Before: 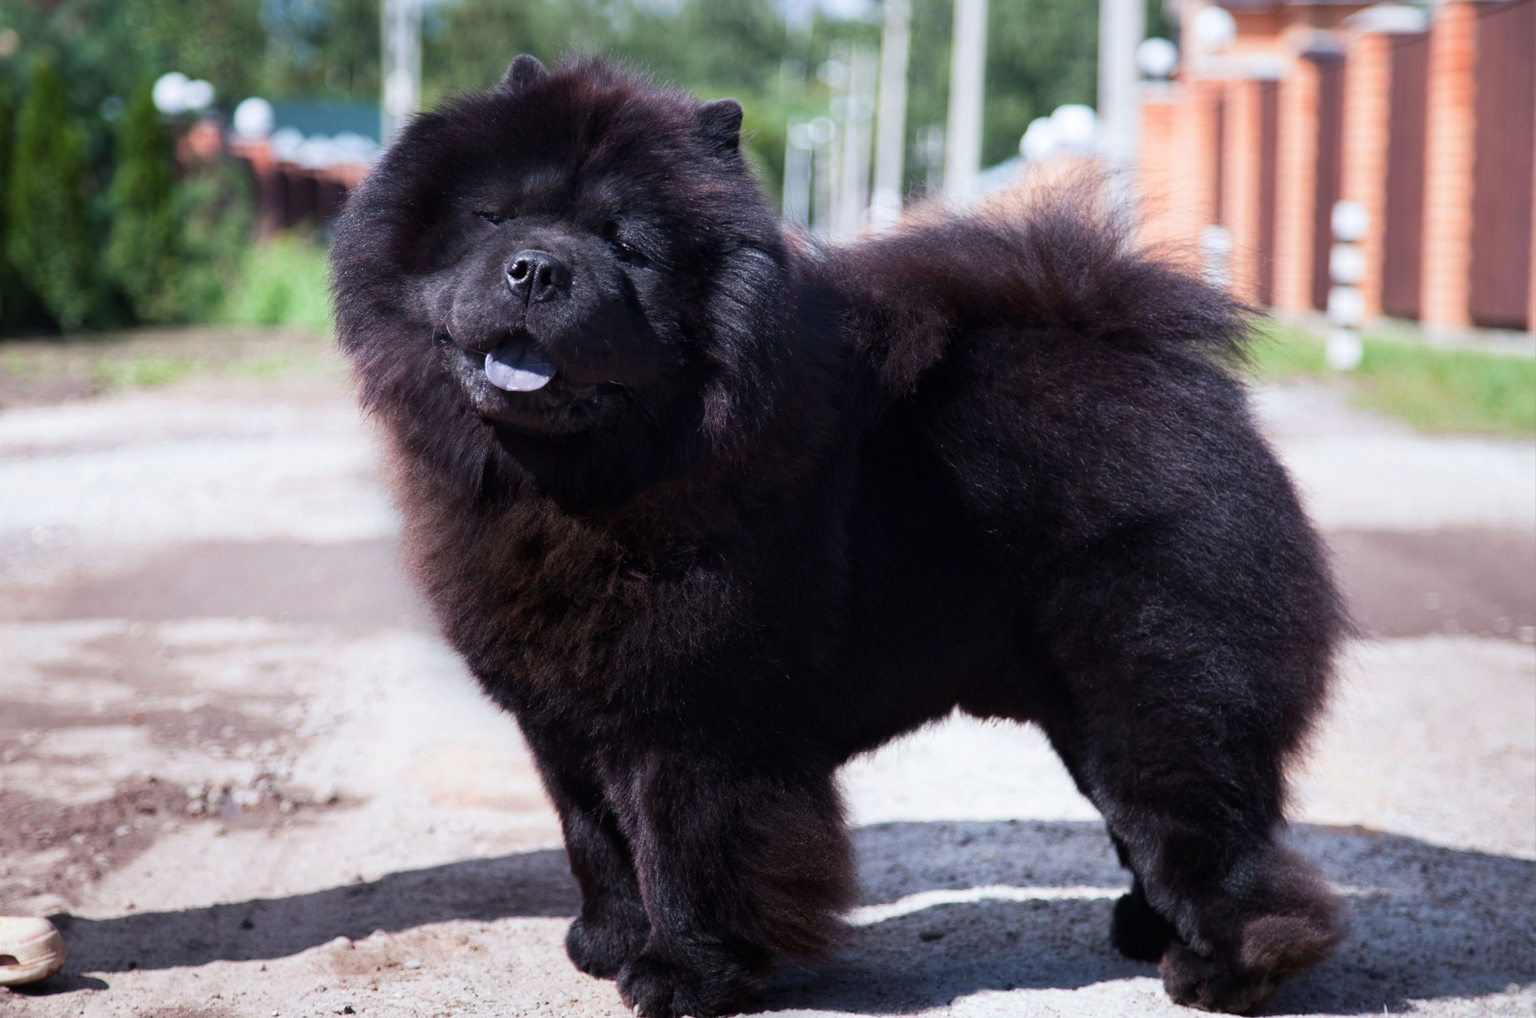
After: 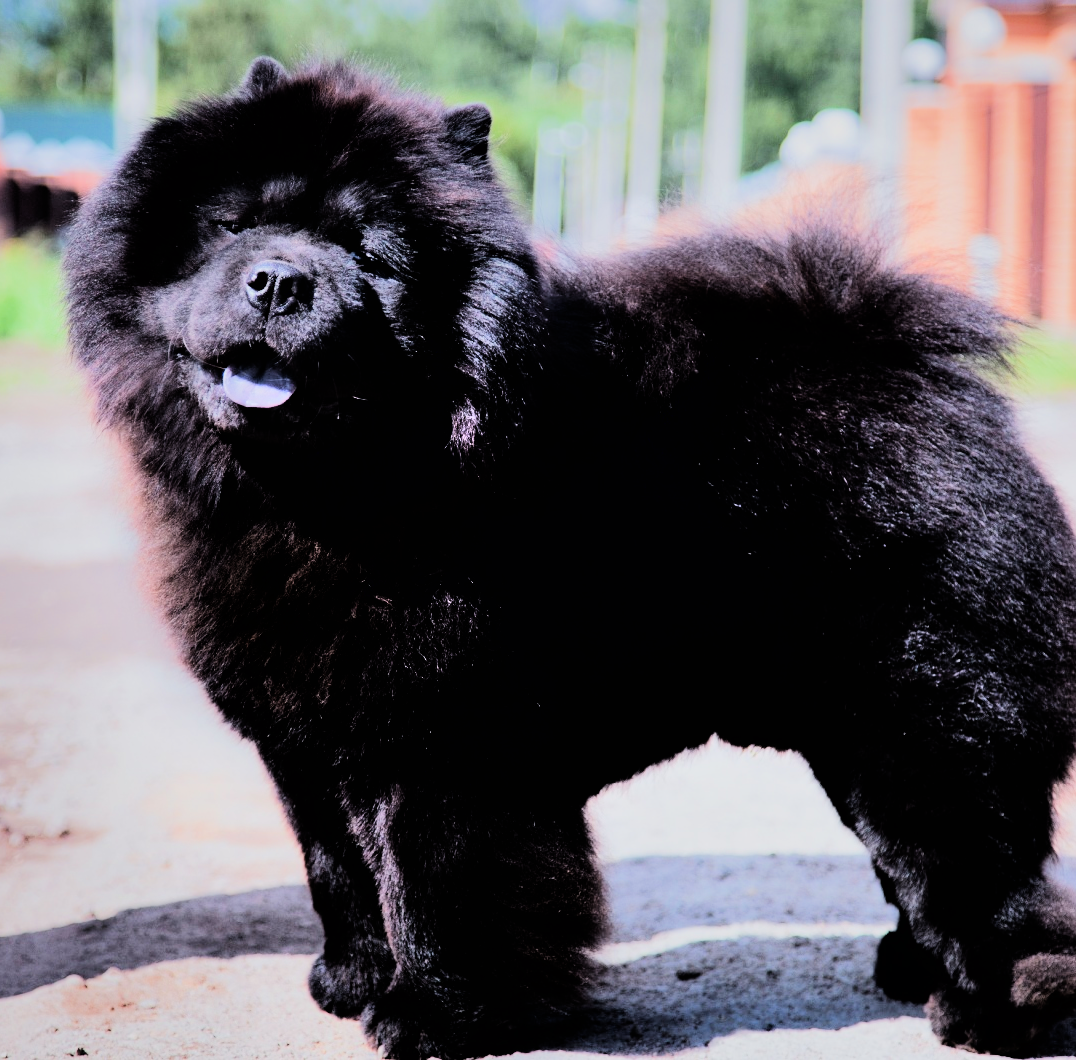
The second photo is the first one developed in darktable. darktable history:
color correction: highlights b* 0.016
filmic rgb: black relative exposure -5.12 EV, white relative exposure 3.95 EV, hardness 2.88, contrast 1.3, color science v6 (2022)
crop and rotate: left 17.629%, right 15.099%
shadows and highlights: shadows 52.4, soften with gaussian
tone equalizer: -7 EV 0.146 EV, -6 EV 0.624 EV, -5 EV 1.17 EV, -4 EV 1.33 EV, -3 EV 1.18 EV, -2 EV 0.6 EV, -1 EV 0.159 EV, edges refinement/feathering 500, mask exposure compensation -1.57 EV, preserve details no
